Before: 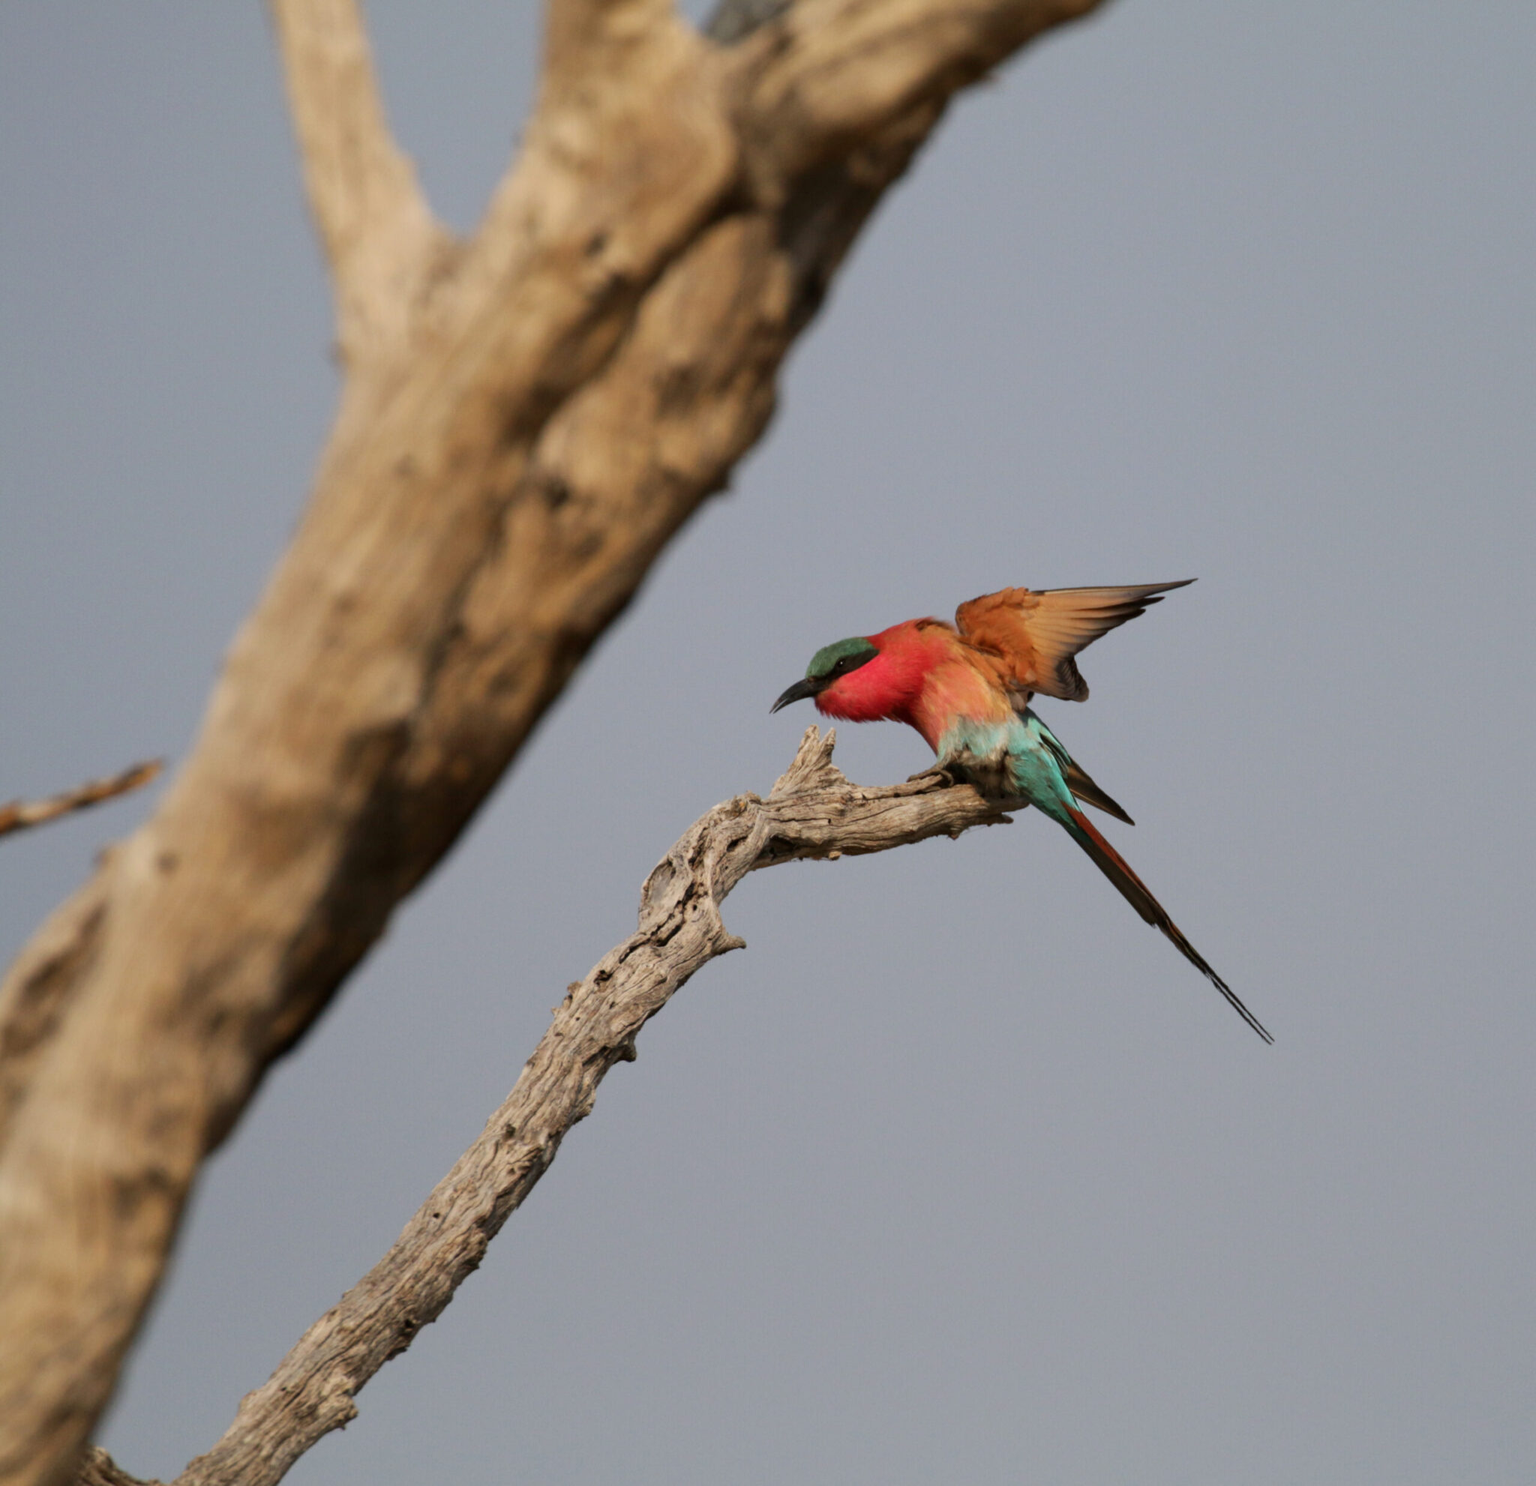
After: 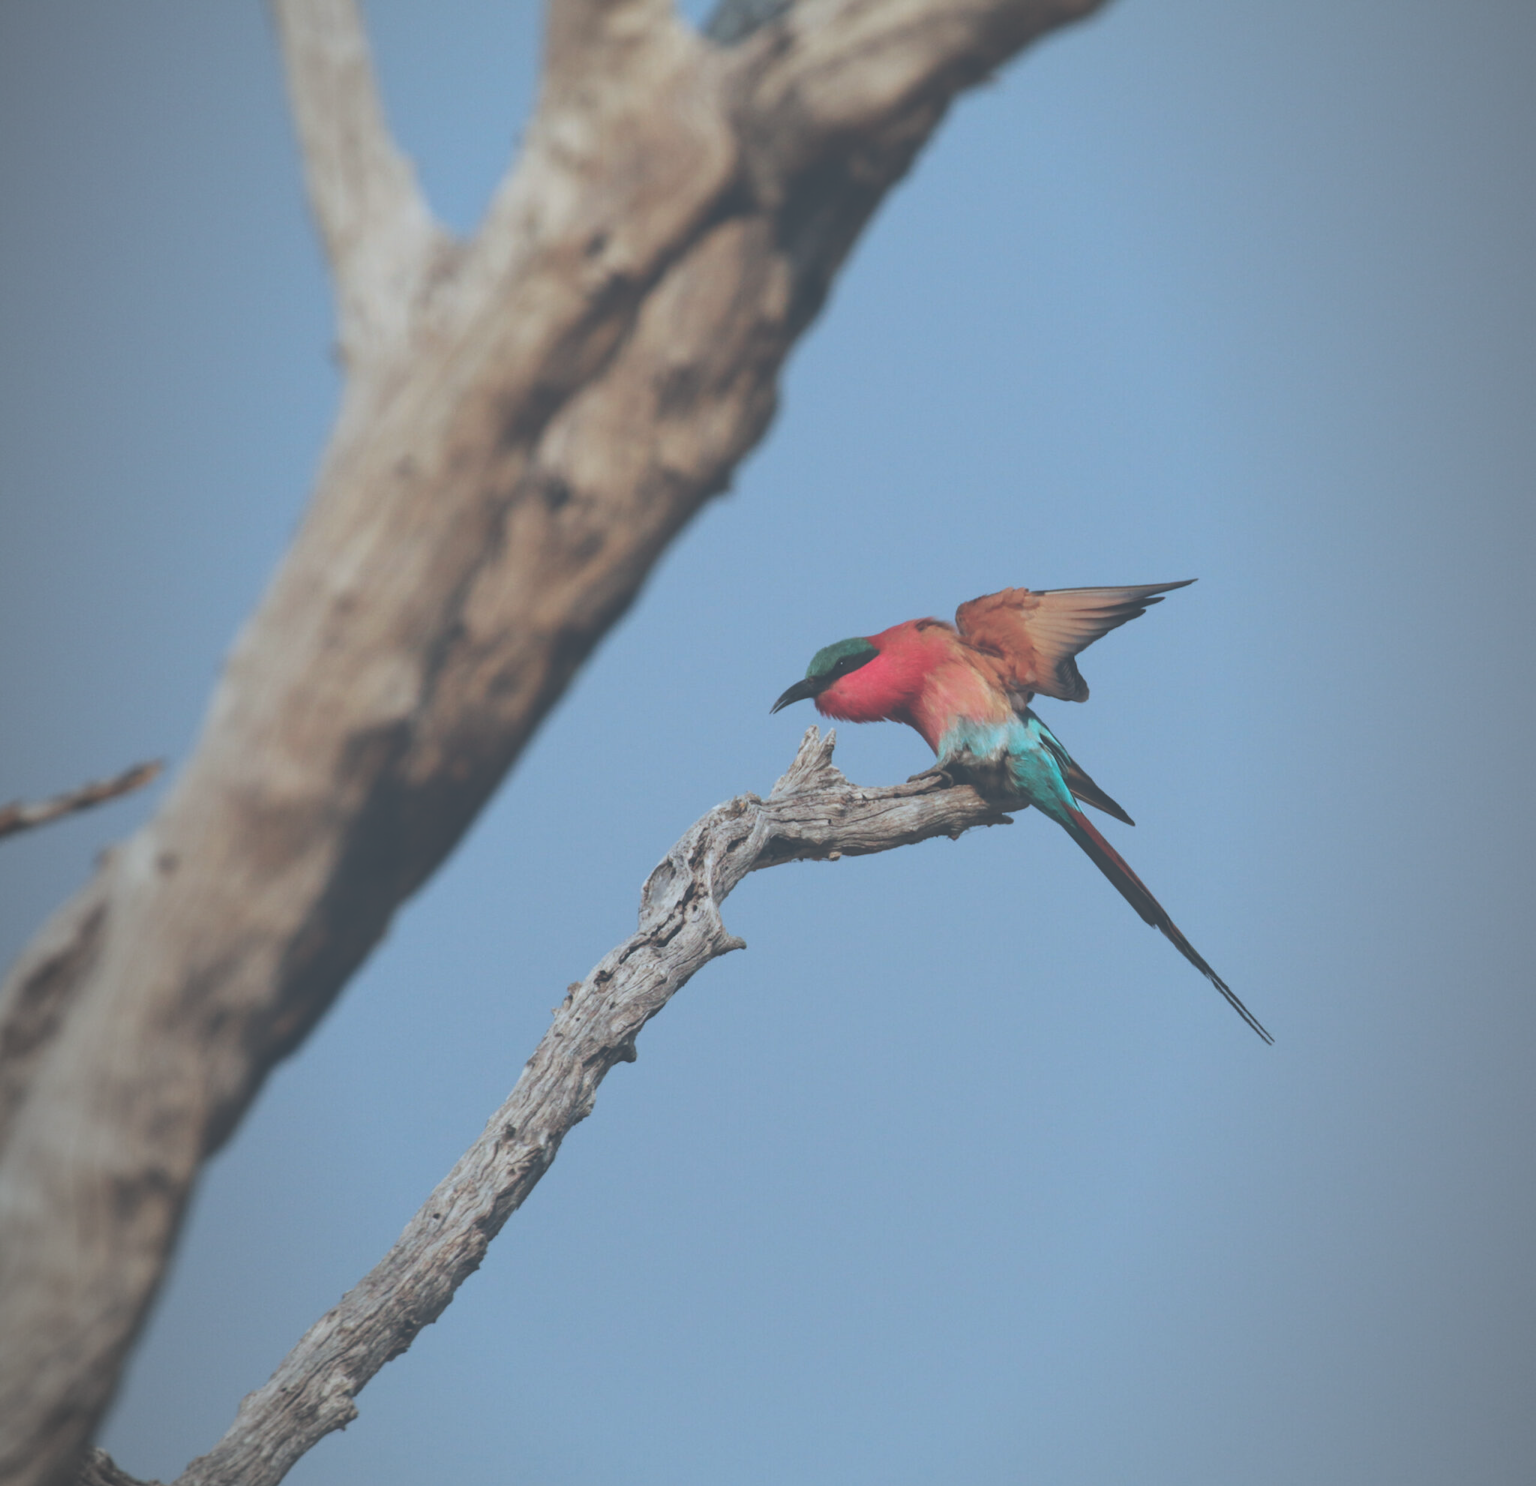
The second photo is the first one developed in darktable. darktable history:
vignetting: fall-off start 97%, fall-off radius 100%, width/height ratio 0.609, unbound false
color correction: highlights a* -9.35, highlights b* -23.15
exposure: black level correction -0.062, exposure -0.05 EV, compensate highlight preservation false
